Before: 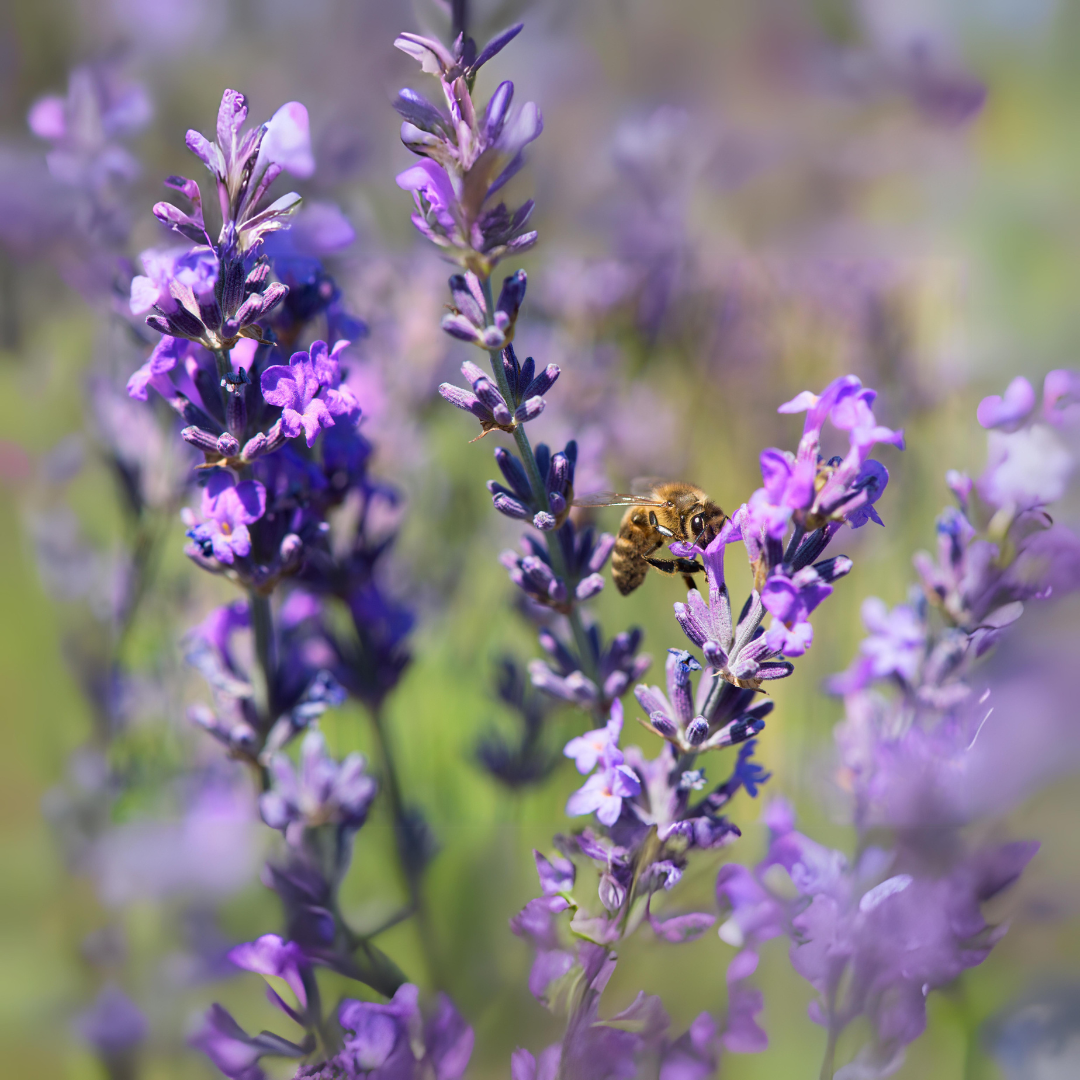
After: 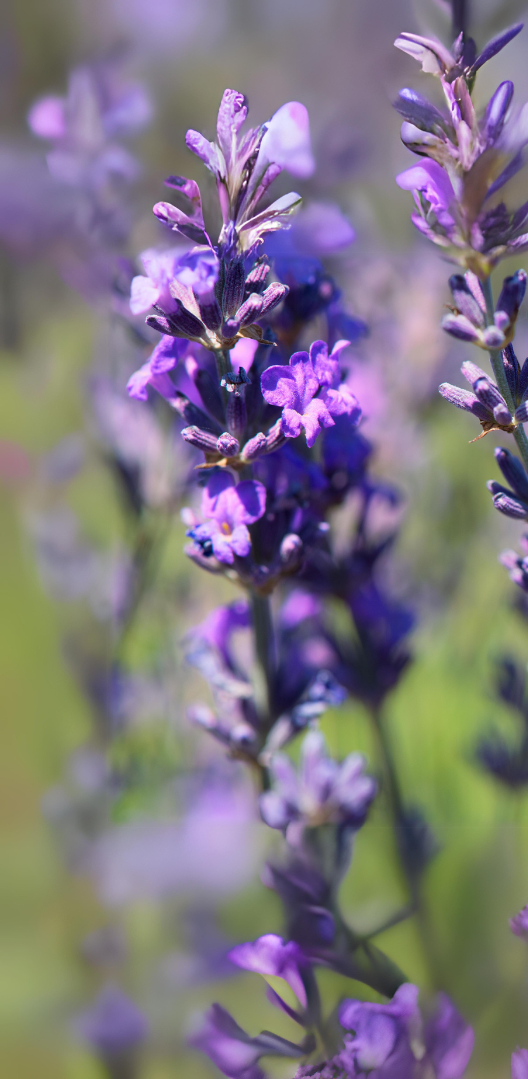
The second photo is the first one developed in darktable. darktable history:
crop and rotate: left 0.036%, top 0%, right 51.043%
